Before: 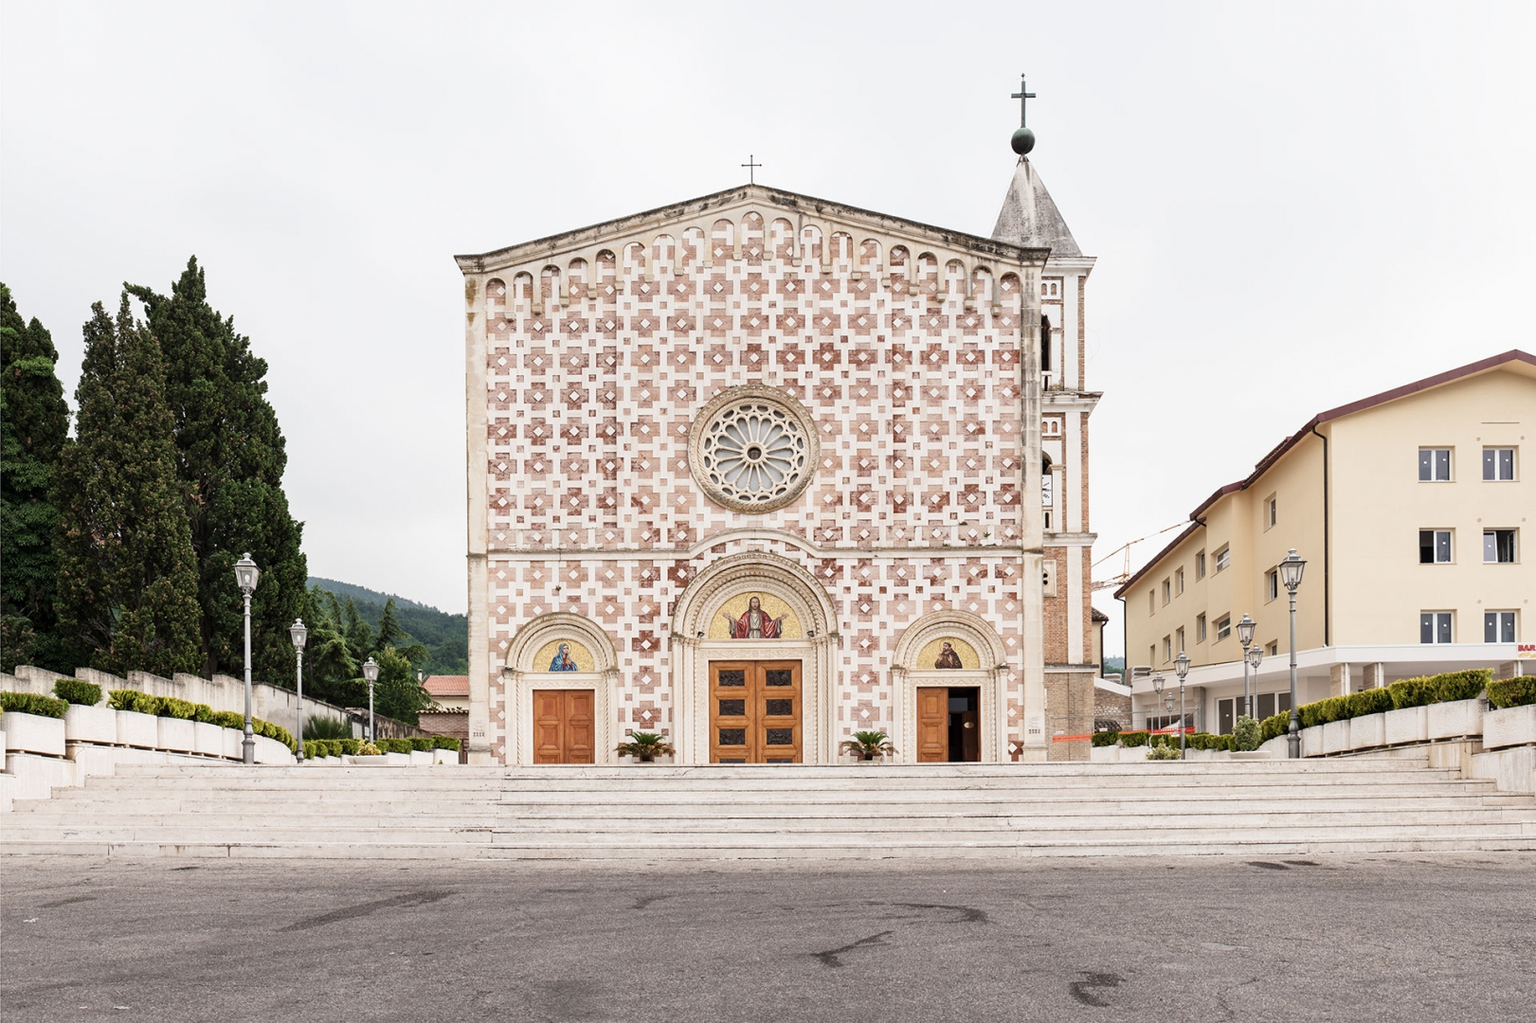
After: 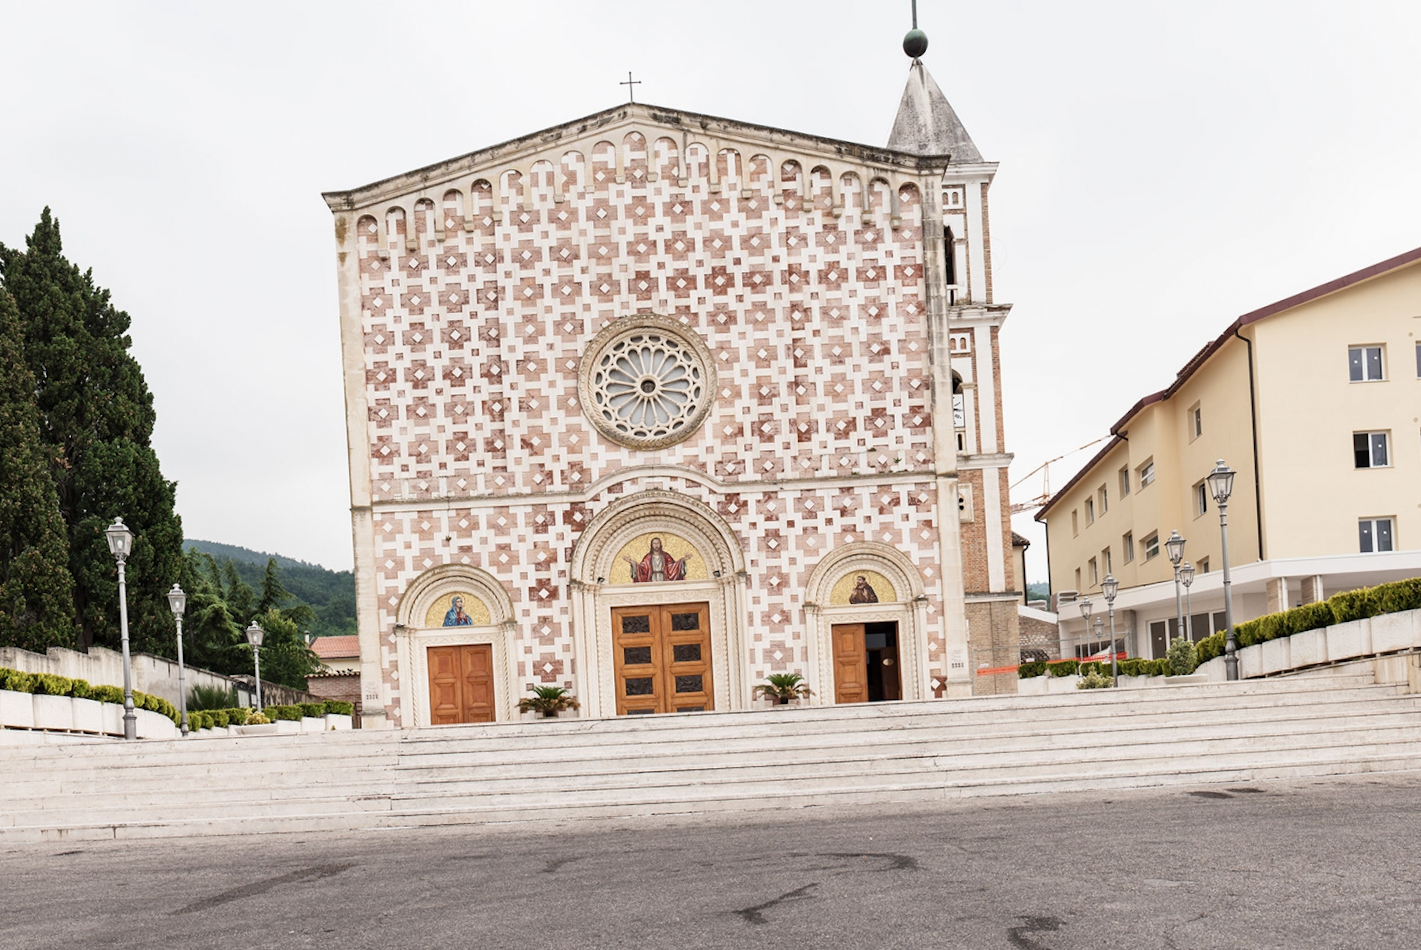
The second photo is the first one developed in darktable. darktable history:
crop and rotate: angle 2.77°, left 6.028%, top 5.689%
